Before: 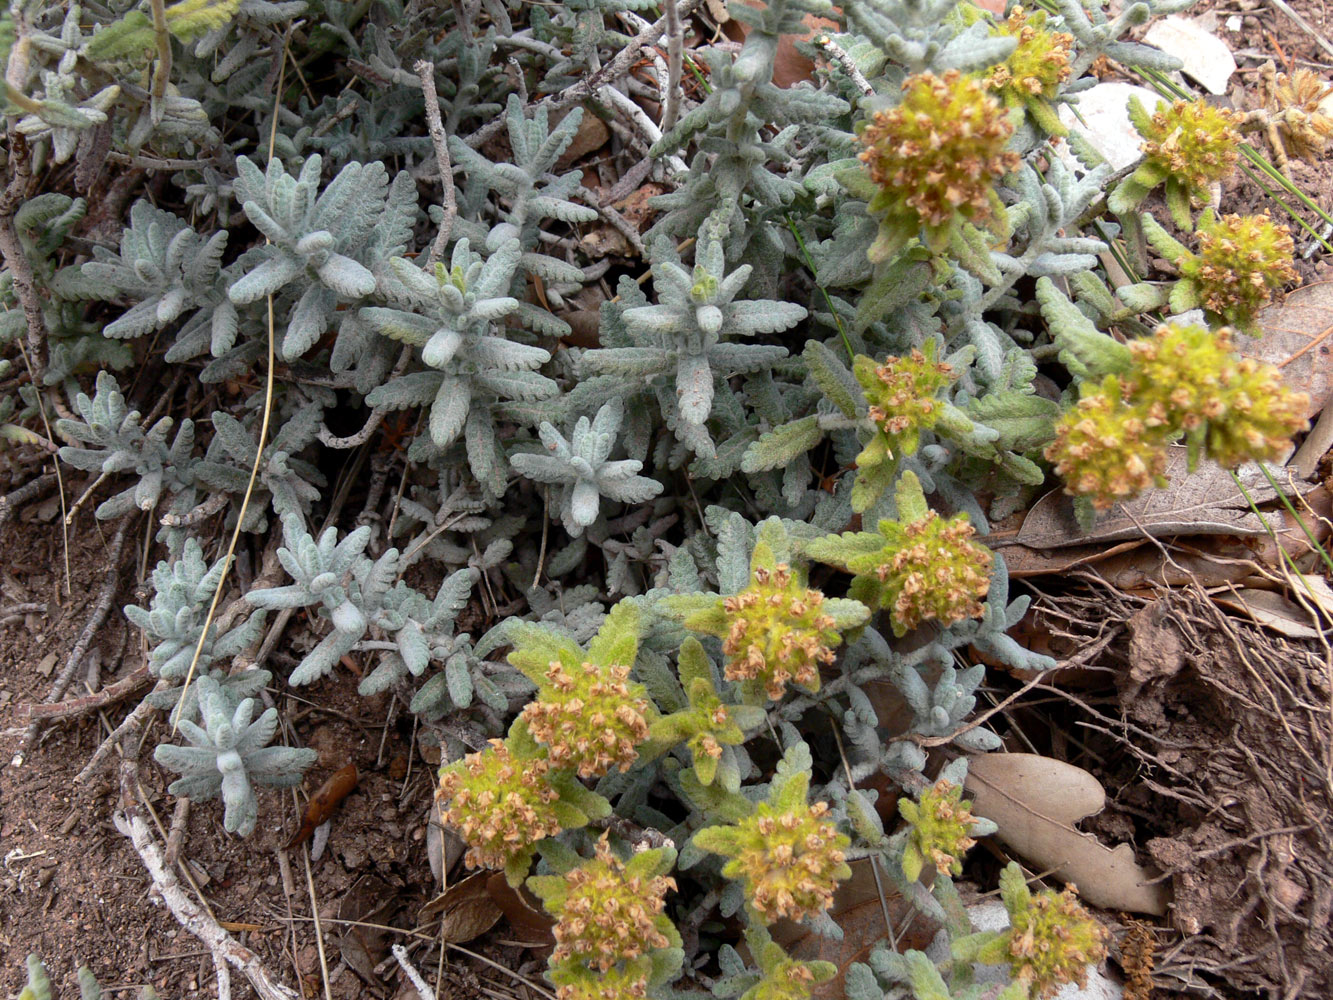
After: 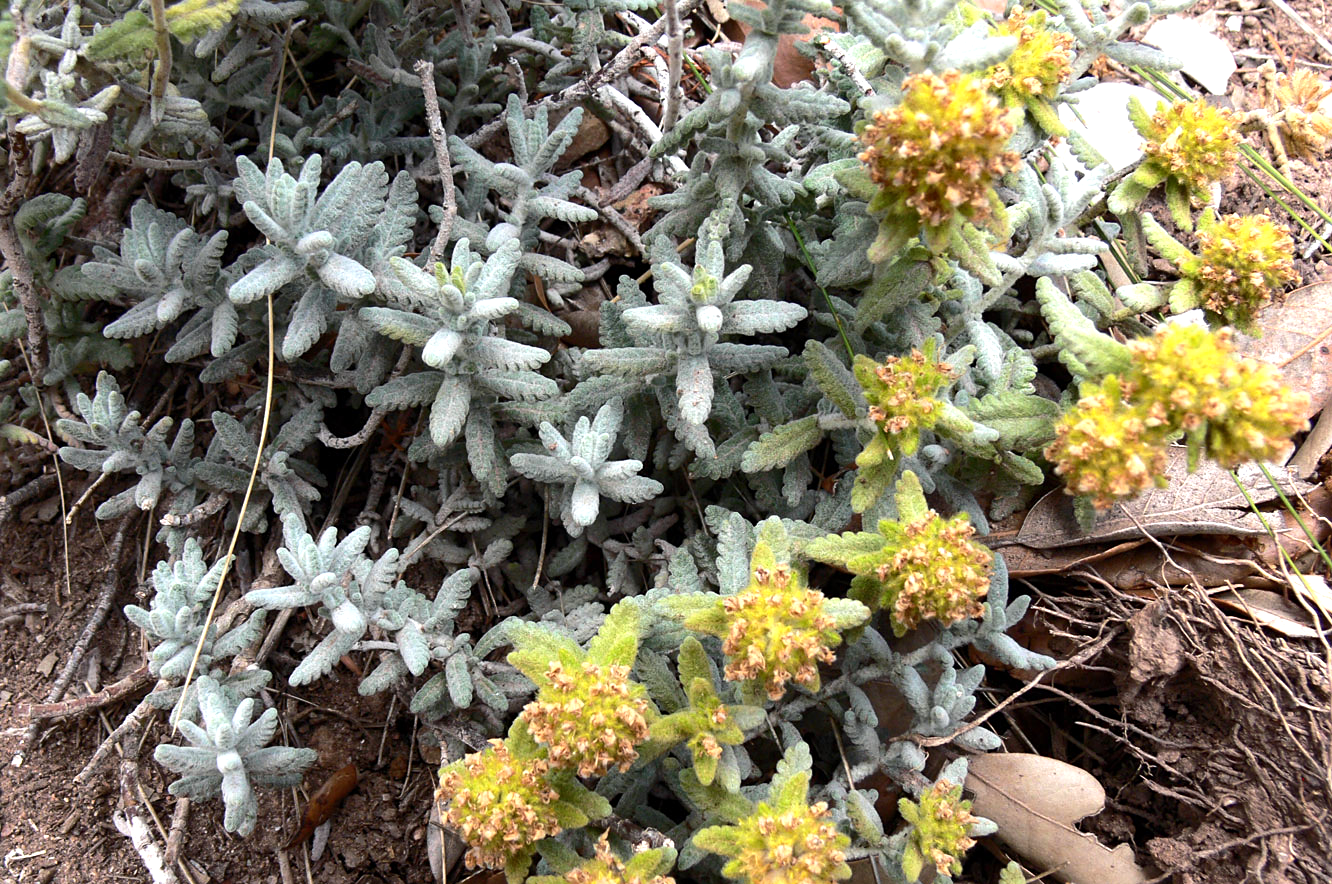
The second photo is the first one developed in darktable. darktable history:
sharpen: amount 0.215
crop and rotate: top 0%, bottom 11.512%
tone equalizer: -8 EV 0.001 EV, -7 EV -0.002 EV, -6 EV 0.001 EV, -5 EV -0.062 EV, -4 EV -0.154 EV, -3 EV -0.157 EV, -2 EV 0.262 EV, -1 EV 0.719 EV, +0 EV 0.514 EV
